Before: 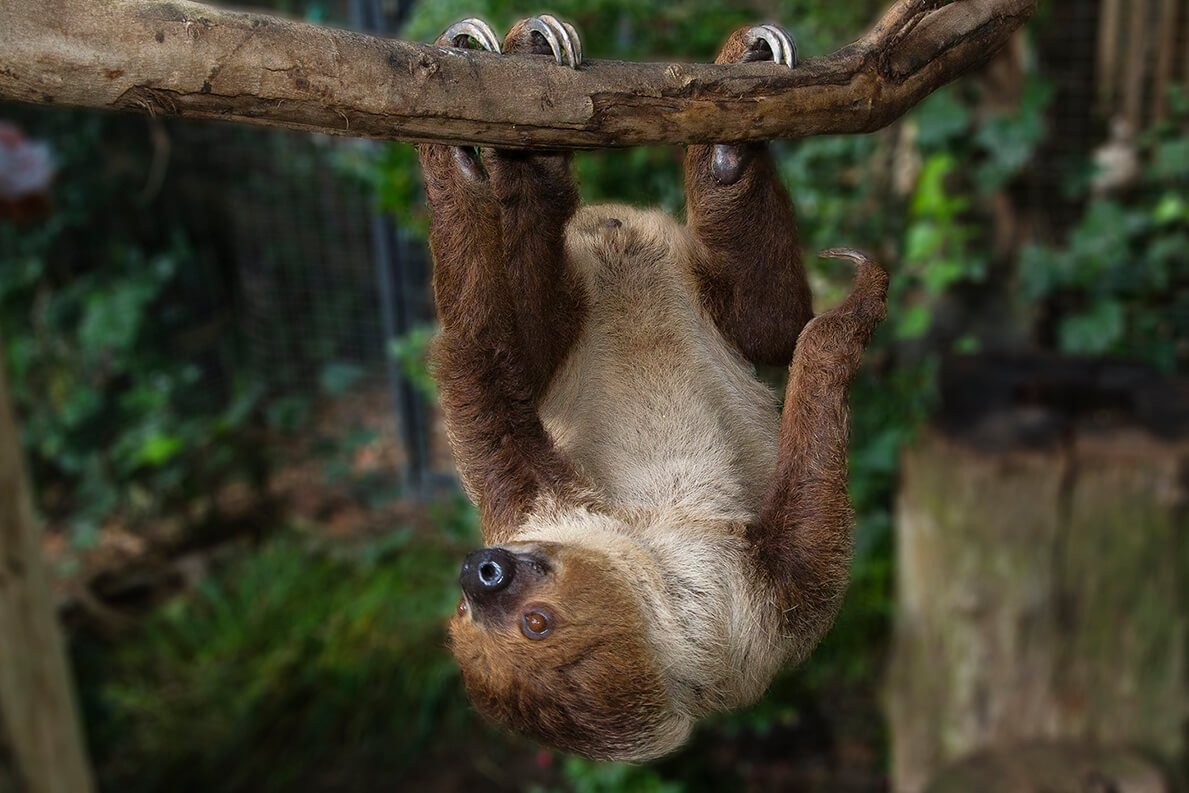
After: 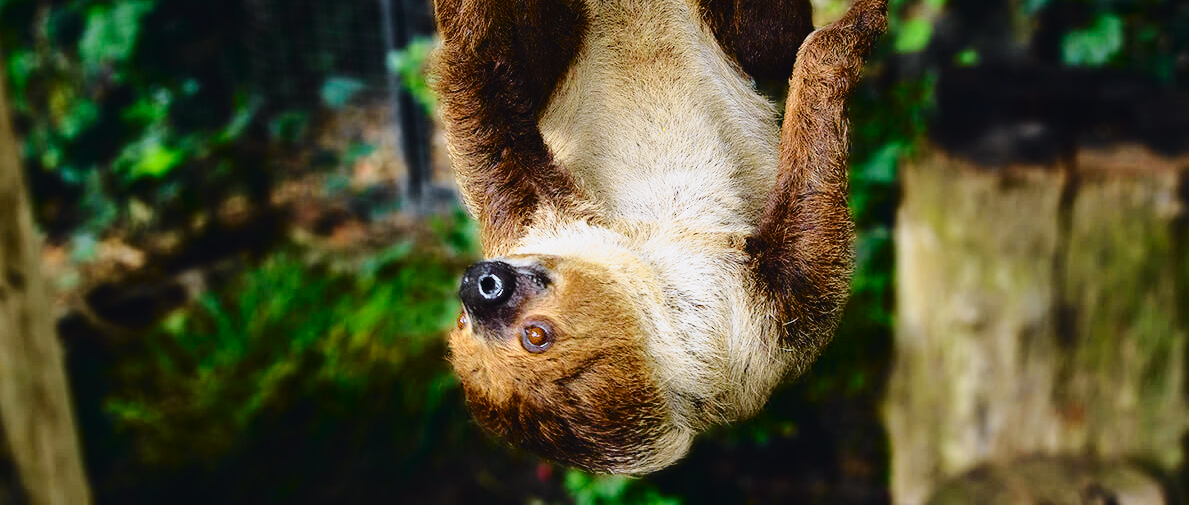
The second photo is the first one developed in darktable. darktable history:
crop and rotate: top 36.194%
base curve: curves: ch0 [(0, 0) (0.028, 0.03) (0.121, 0.232) (0.46, 0.748) (0.859, 0.968) (1, 1)], preserve colors none
tone curve: curves: ch0 [(0, 0.023) (0.104, 0.058) (0.21, 0.162) (0.469, 0.524) (0.579, 0.65) (0.725, 0.8) (0.858, 0.903) (1, 0.974)]; ch1 [(0, 0) (0.414, 0.395) (0.447, 0.447) (0.502, 0.501) (0.521, 0.512) (0.566, 0.566) (0.618, 0.61) (0.654, 0.642) (1, 1)]; ch2 [(0, 0) (0.369, 0.388) (0.437, 0.453) (0.492, 0.485) (0.524, 0.508) (0.553, 0.566) (0.583, 0.608) (1, 1)], color space Lab, independent channels, preserve colors none
